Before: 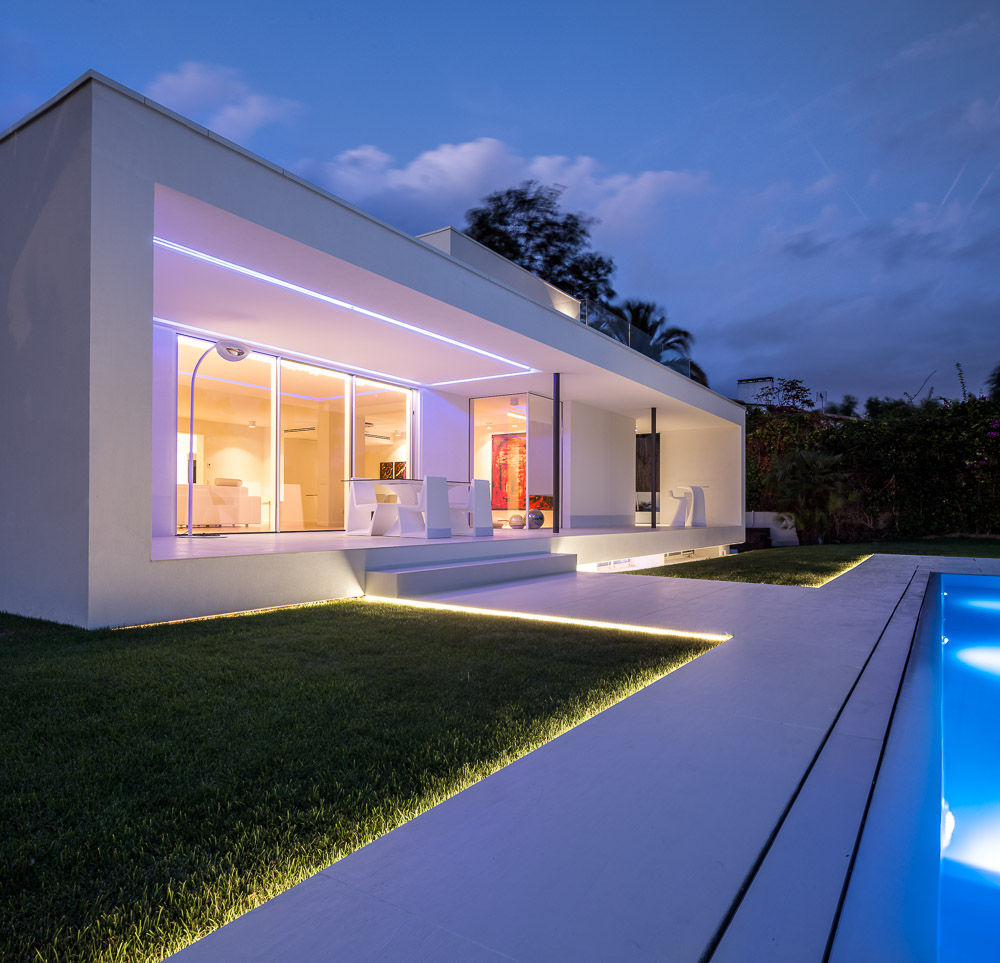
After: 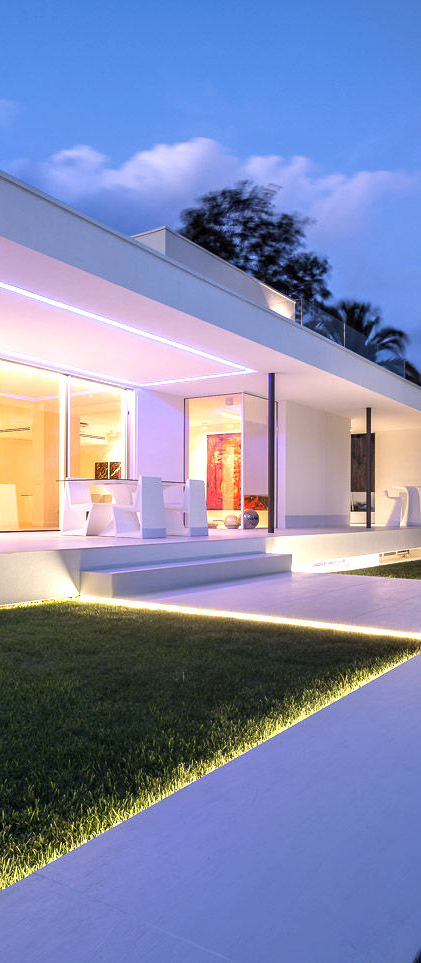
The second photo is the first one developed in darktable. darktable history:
crop: left 28.579%, right 29.284%
exposure: black level correction 0, exposure 0.598 EV, compensate highlight preservation false
